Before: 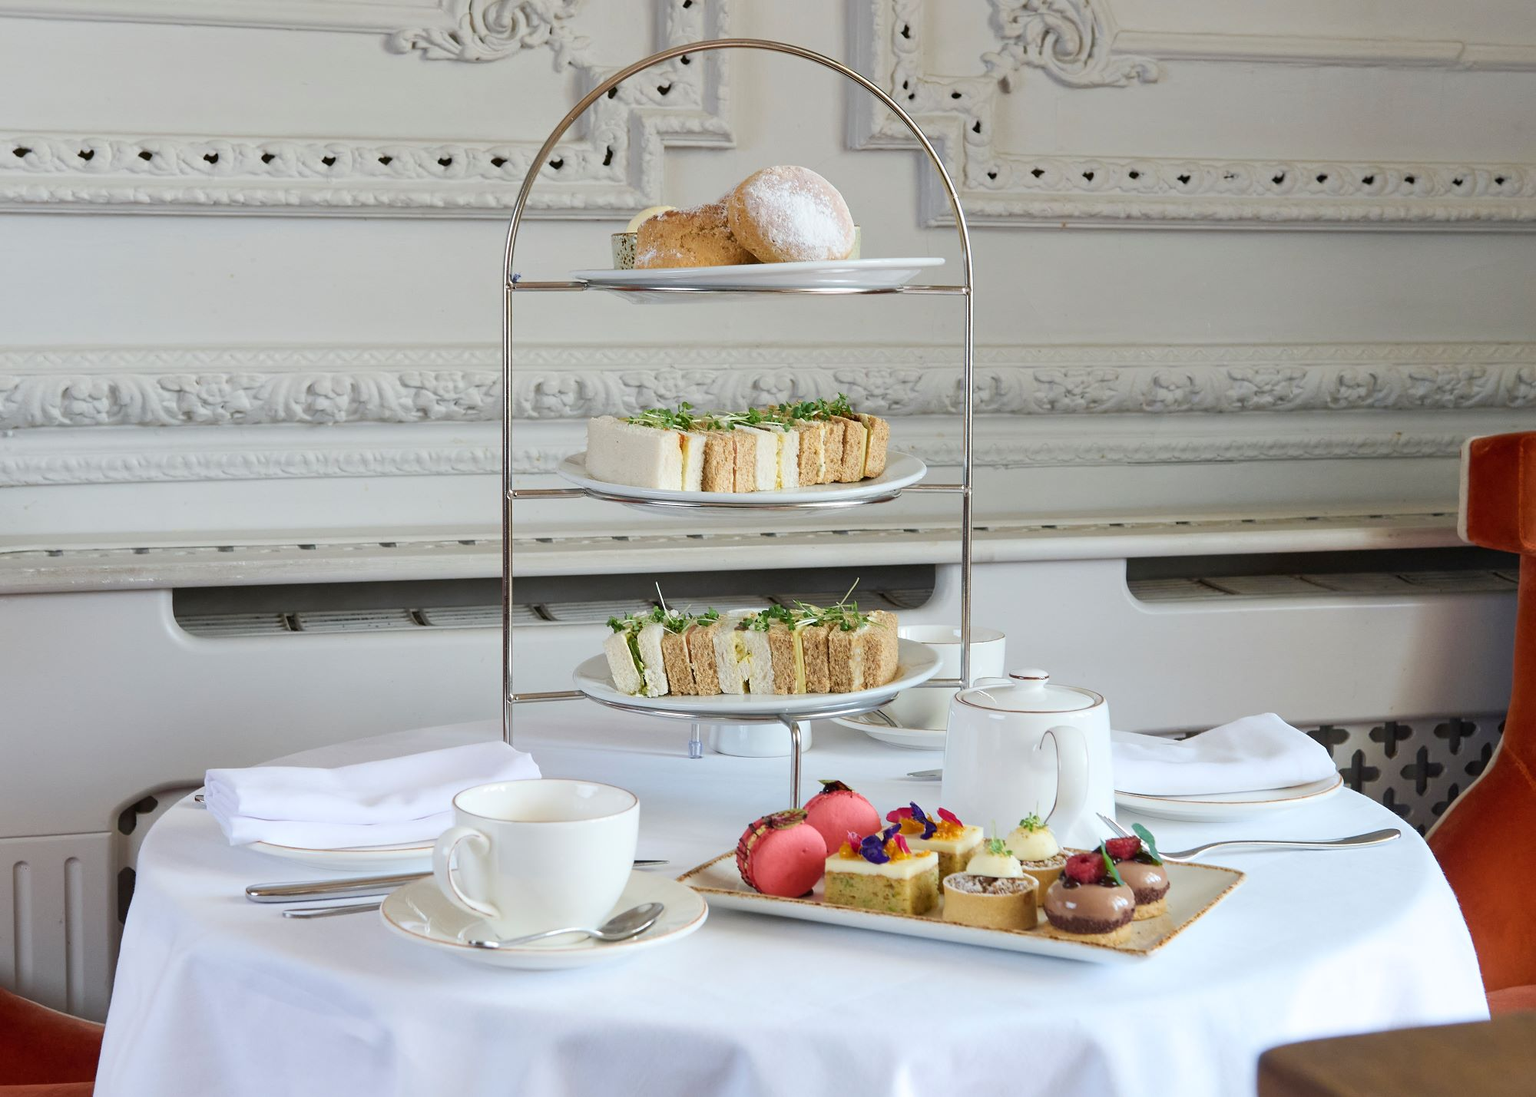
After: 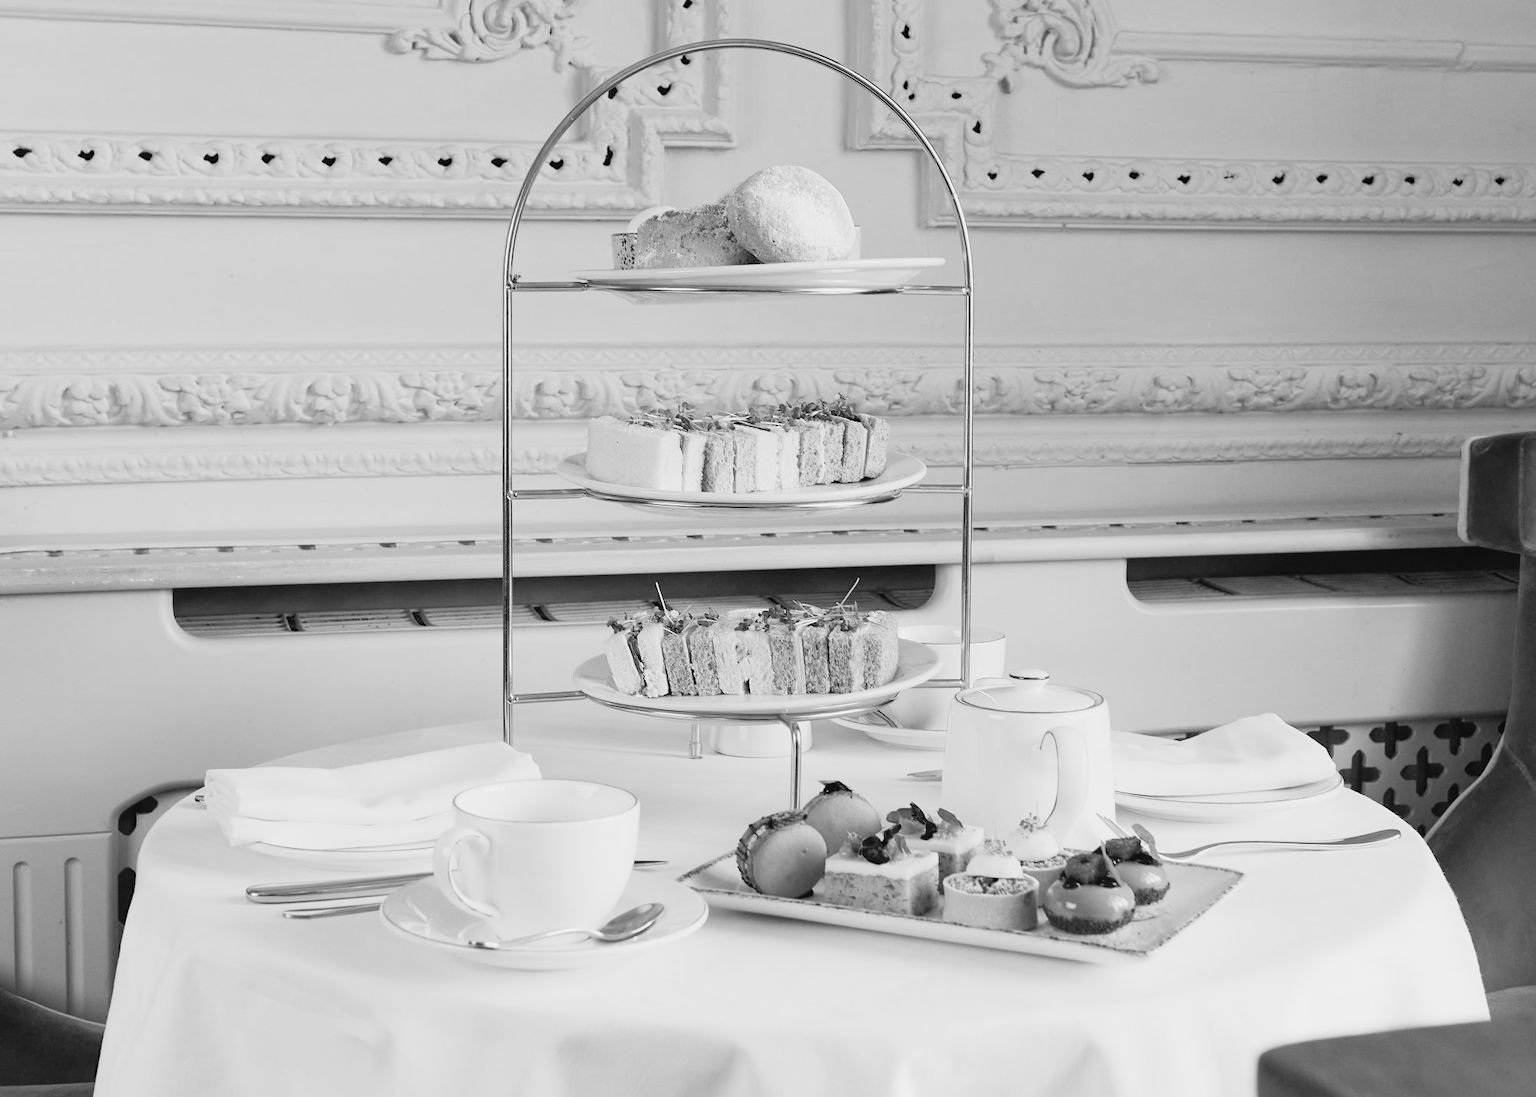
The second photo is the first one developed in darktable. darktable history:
exposure: compensate highlight preservation false
monochrome: on, module defaults
tone curve: curves: ch0 [(0, 0.022) (0.114, 0.088) (0.282, 0.316) (0.446, 0.511) (0.613, 0.693) (0.786, 0.843) (0.999, 0.949)]; ch1 [(0, 0) (0.395, 0.343) (0.463, 0.427) (0.486, 0.474) (0.503, 0.5) (0.535, 0.522) (0.555, 0.546) (0.594, 0.614) (0.755, 0.793) (1, 1)]; ch2 [(0, 0) (0.369, 0.388) (0.449, 0.431) (0.501, 0.5) (0.528, 0.517) (0.561, 0.598) (0.697, 0.721) (1, 1)], color space Lab, independent channels, preserve colors none
